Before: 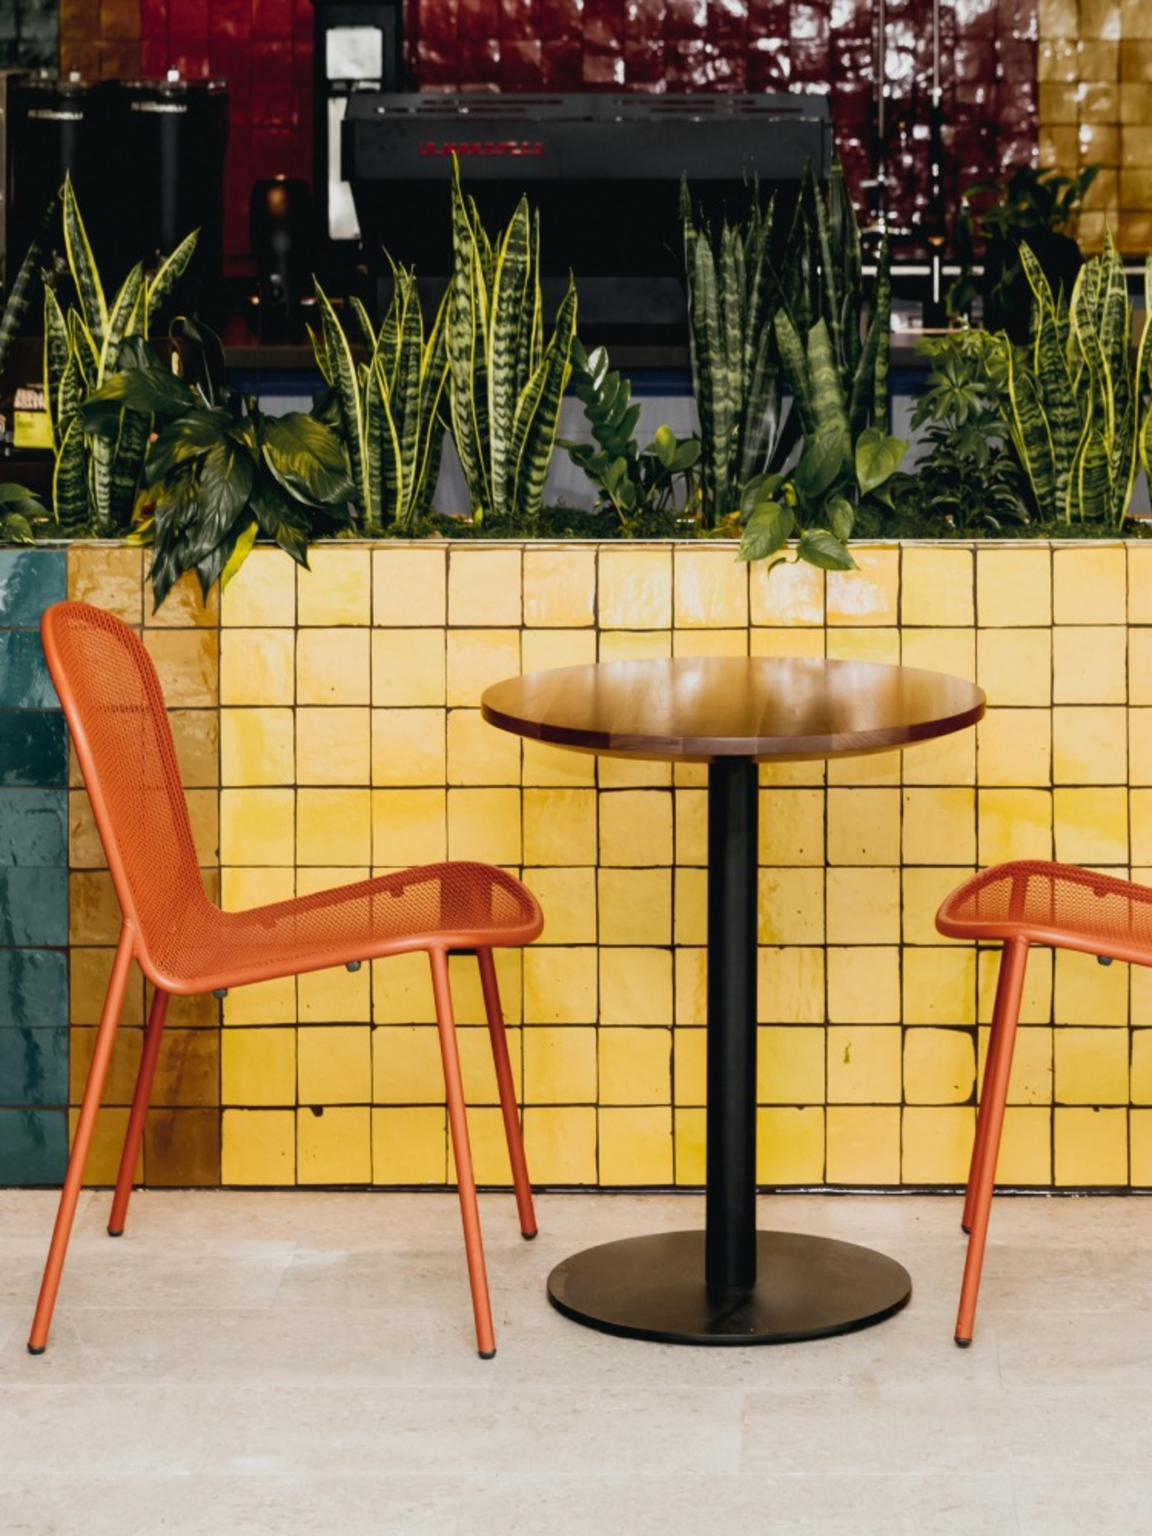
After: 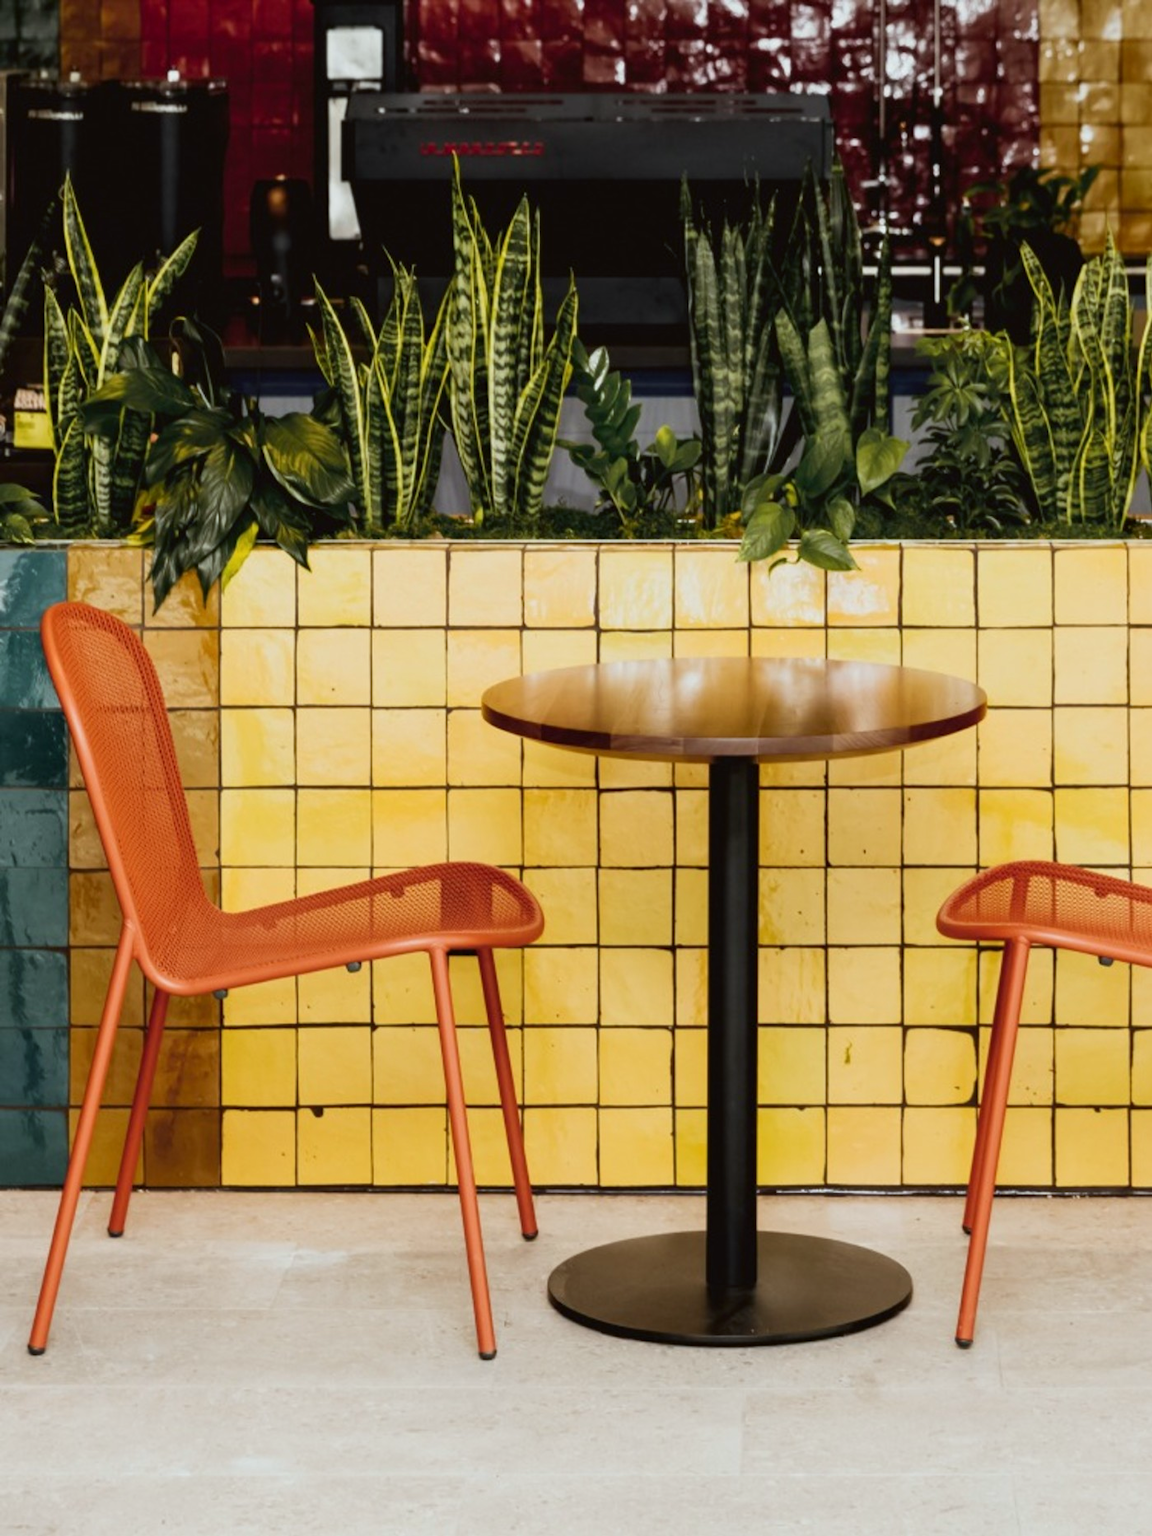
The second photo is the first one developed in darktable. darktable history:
color correction: highlights a* -2.73, highlights b* -2.09, shadows a* 2.41, shadows b* 2.73
